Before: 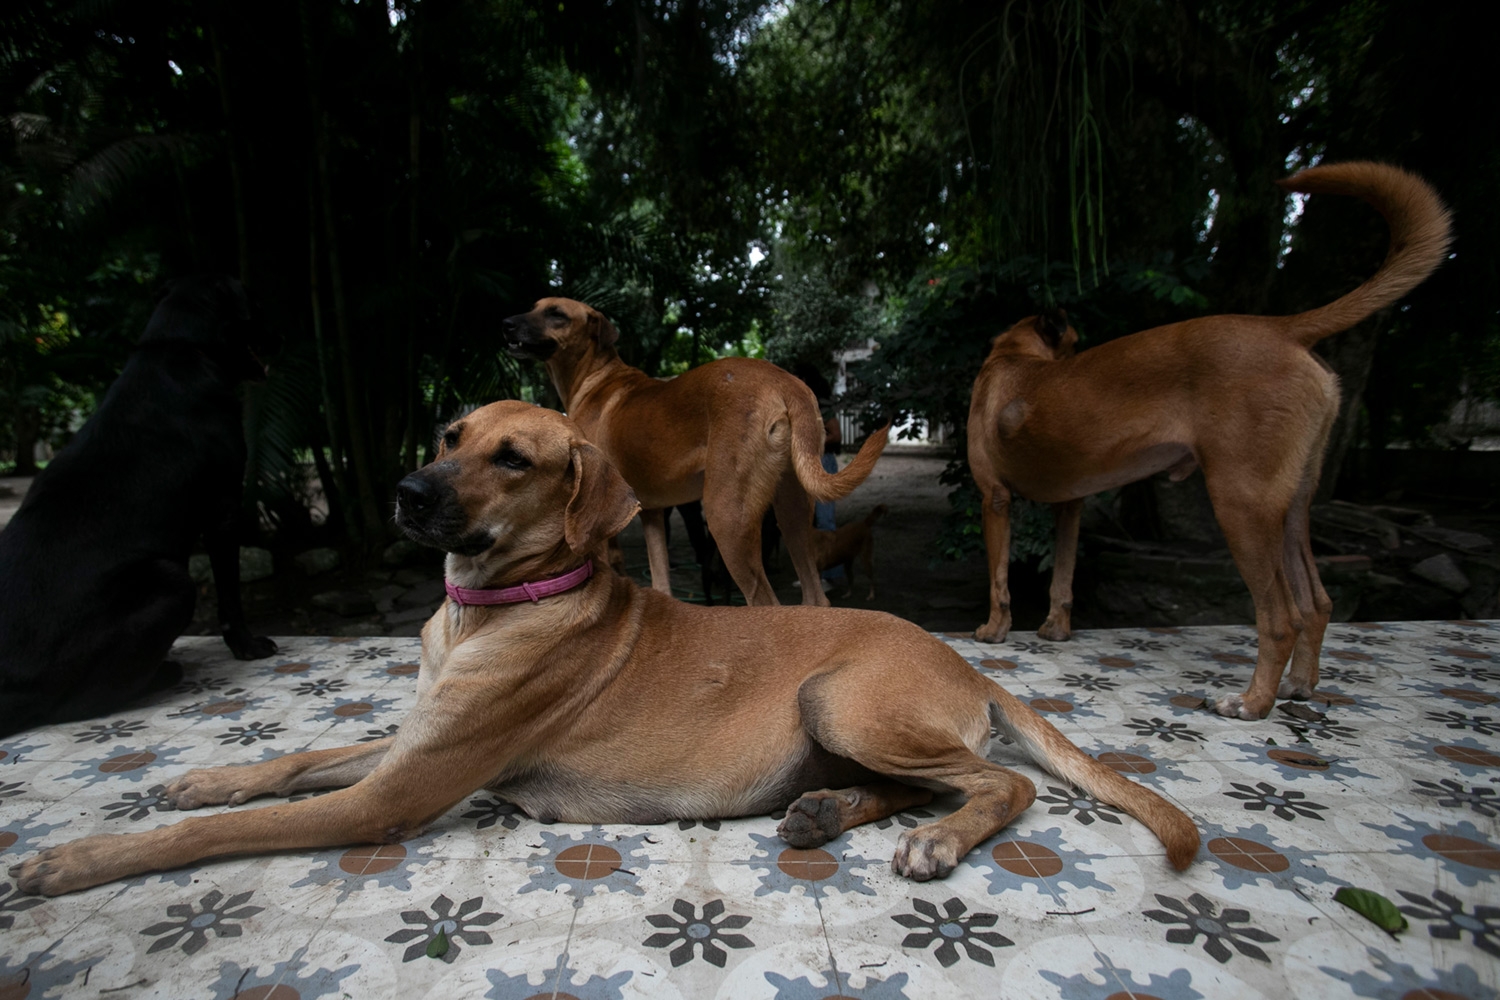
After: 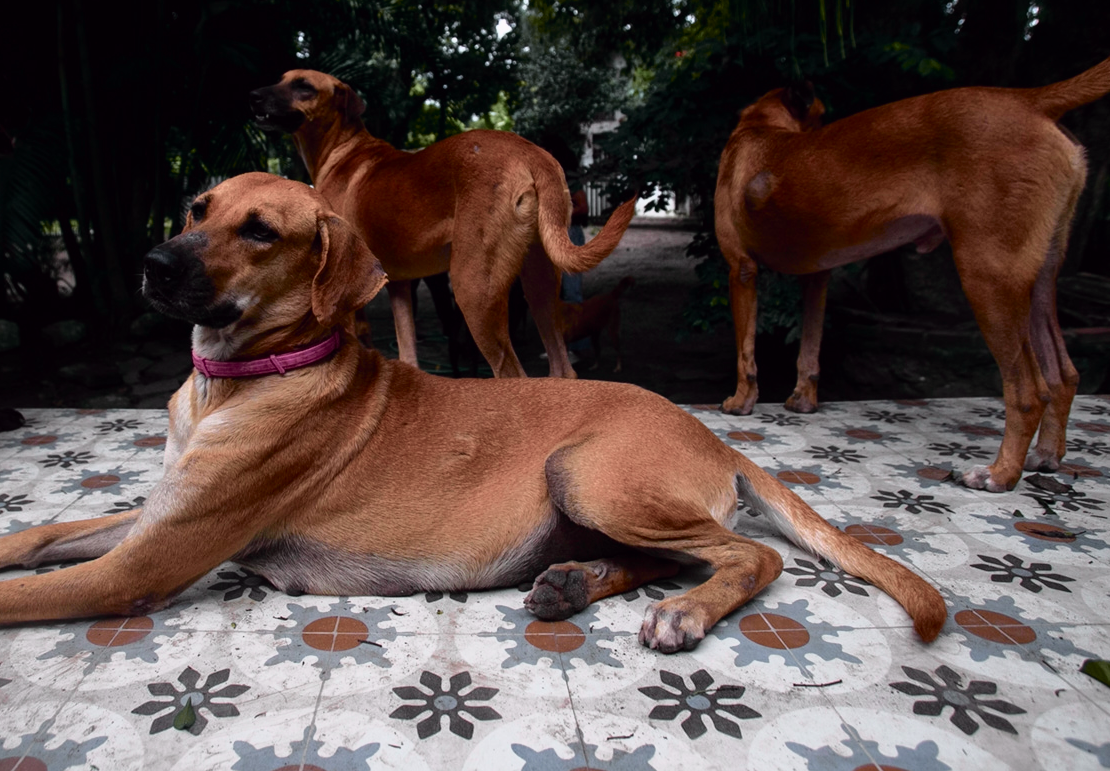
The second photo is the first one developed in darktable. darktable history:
crop: left 16.871%, top 22.857%, right 9.116%
tone curve: curves: ch0 [(0, 0) (0.105, 0.068) (0.195, 0.162) (0.283, 0.283) (0.384, 0.404) (0.485, 0.531) (0.638, 0.681) (0.795, 0.879) (1, 0.977)]; ch1 [(0, 0) (0.161, 0.092) (0.35, 0.33) (0.379, 0.401) (0.456, 0.469) (0.498, 0.506) (0.521, 0.549) (0.58, 0.624) (0.635, 0.671) (1, 1)]; ch2 [(0, 0) (0.371, 0.362) (0.437, 0.437) (0.483, 0.484) (0.53, 0.515) (0.56, 0.58) (0.622, 0.606) (1, 1)], color space Lab, independent channels, preserve colors none
